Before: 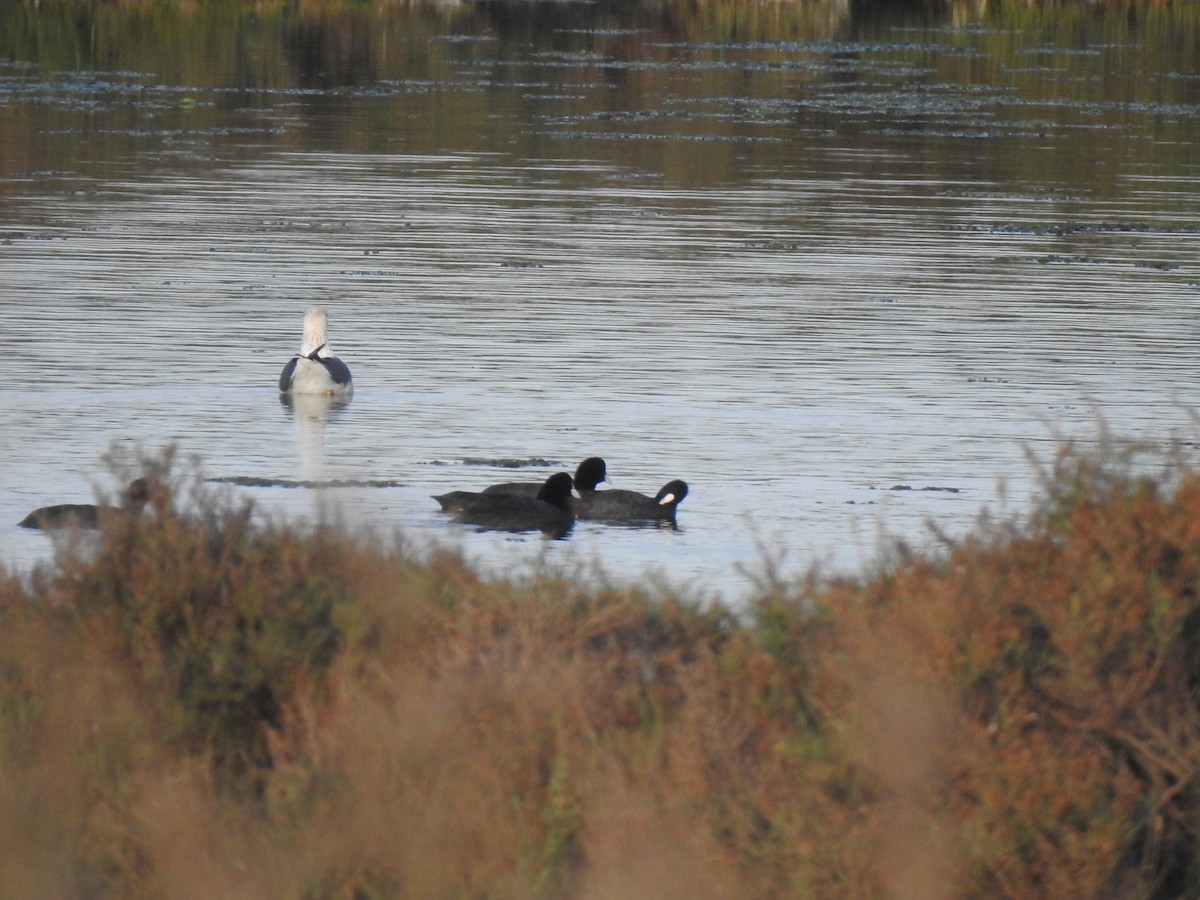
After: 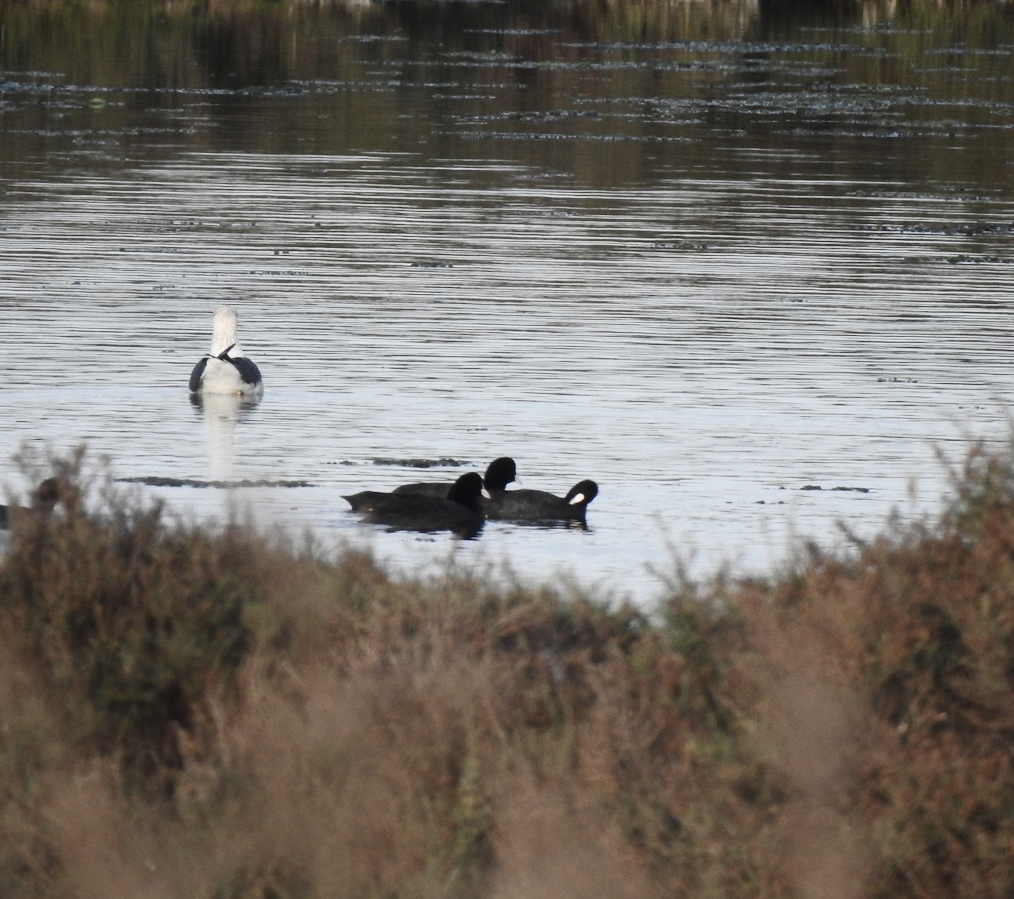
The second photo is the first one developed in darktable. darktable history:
crop: left 7.563%, right 7.866%
contrast brightness saturation: contrast 0.246, saturation -0.319
